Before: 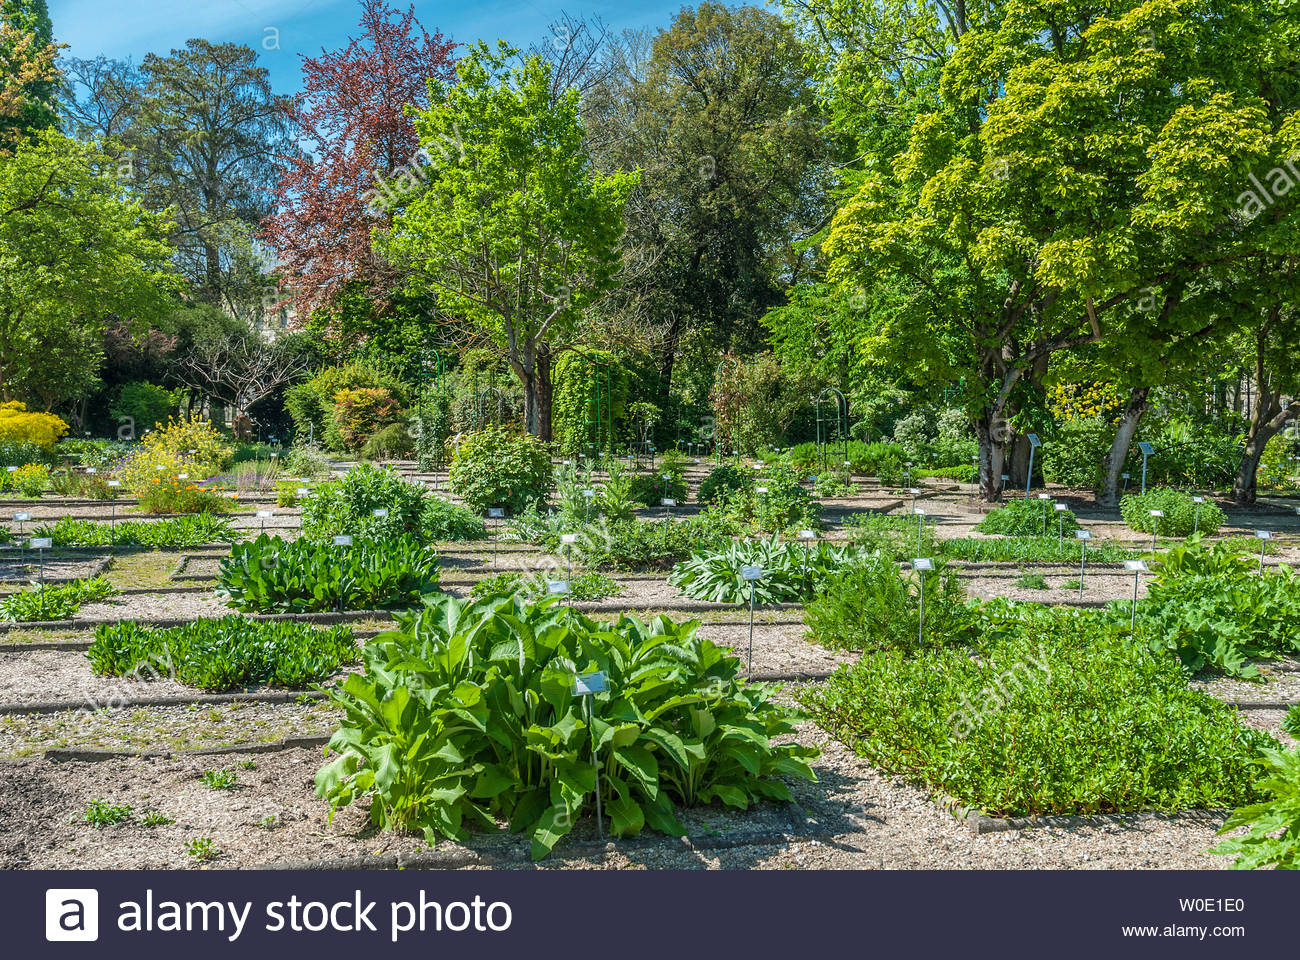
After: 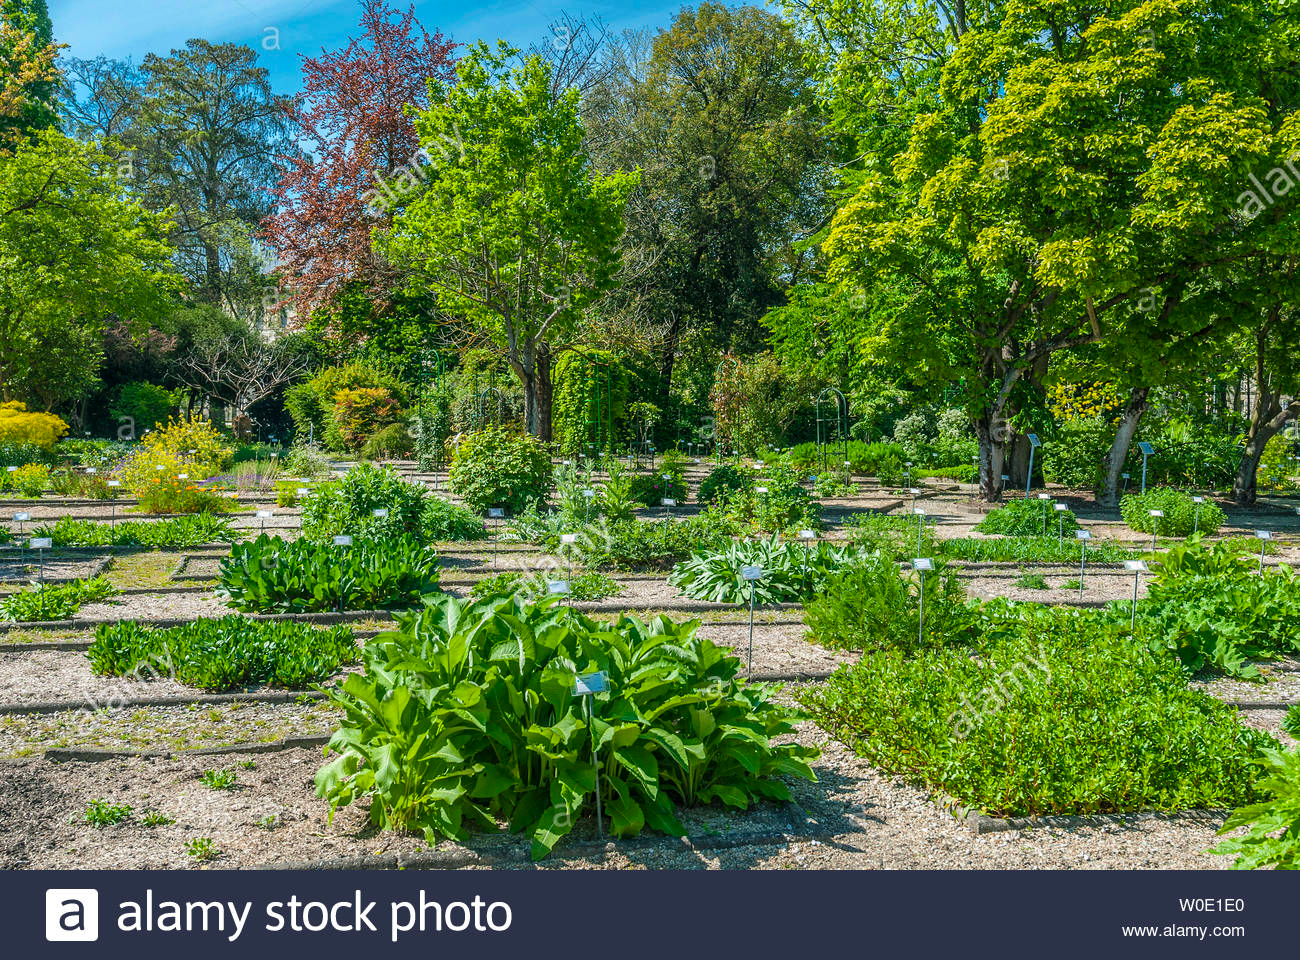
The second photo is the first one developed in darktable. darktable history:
color balance rgb: shadows lift › luminance -7.672%, shadows lift › chroma 2.219%, shadows lift › hue 163.22°, perceptual saturation grading › global saturation 19.32%
